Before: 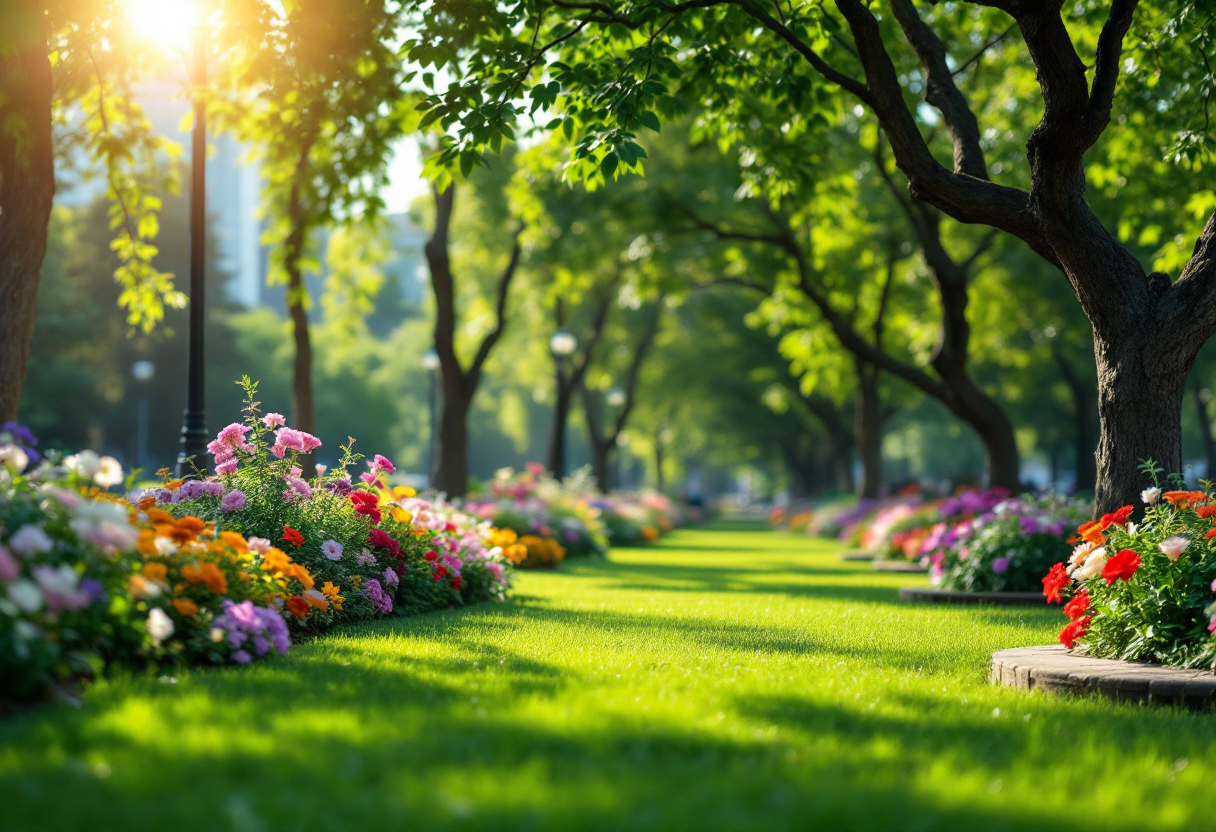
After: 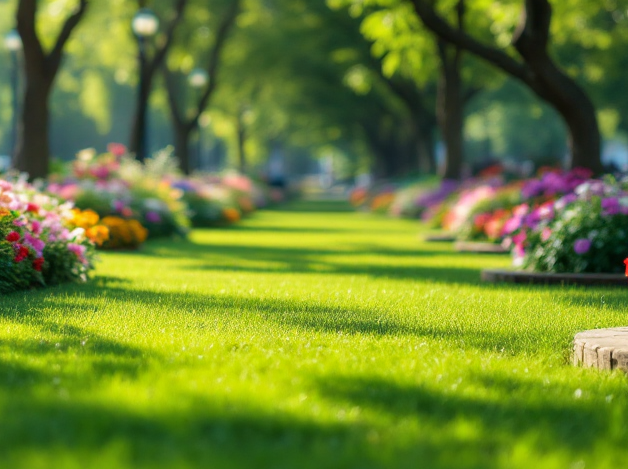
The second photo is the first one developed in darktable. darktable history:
exposure: exposure -0.04 EV, compensate highlight preservation false
crop: left 34.43%, top 38.363%, right 13.85%, bottom 5.167%
velvia: strength 15.43%
shadows and highlights: soften with gaussian
